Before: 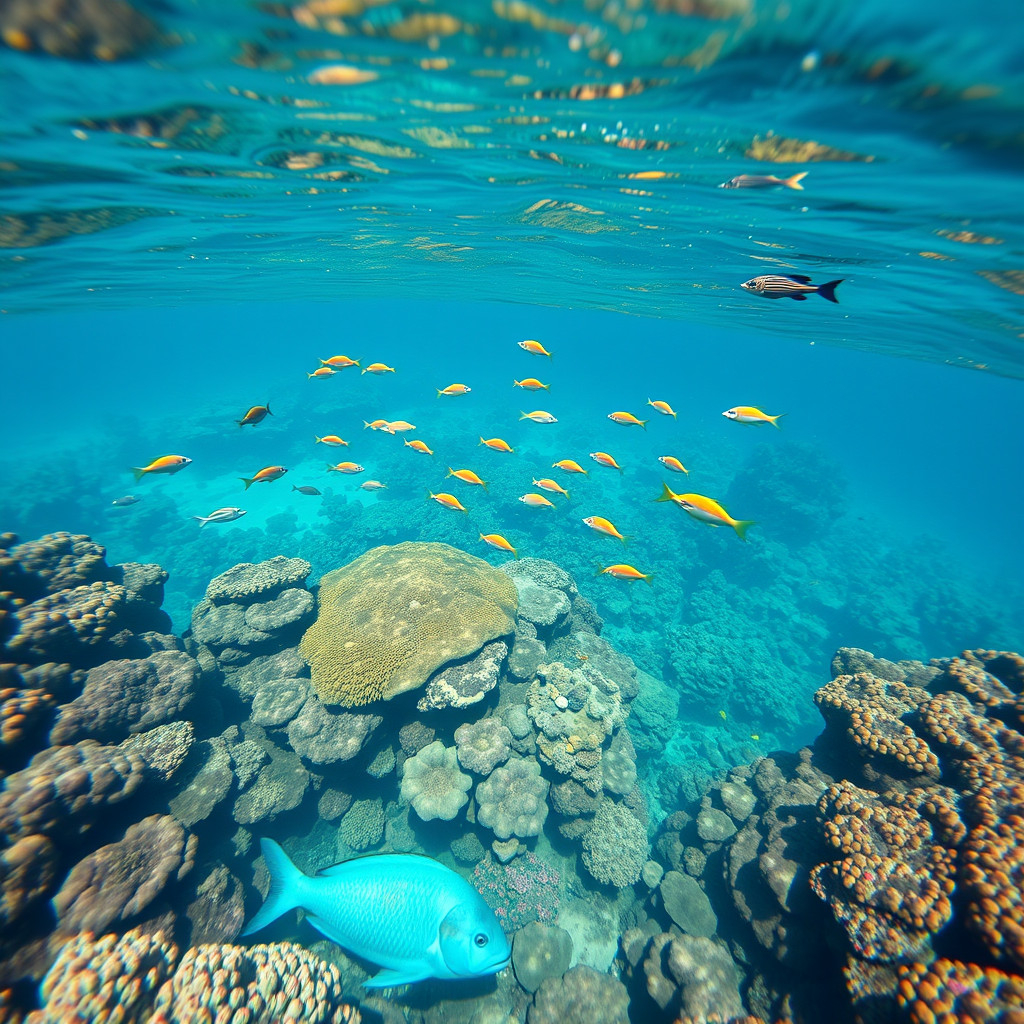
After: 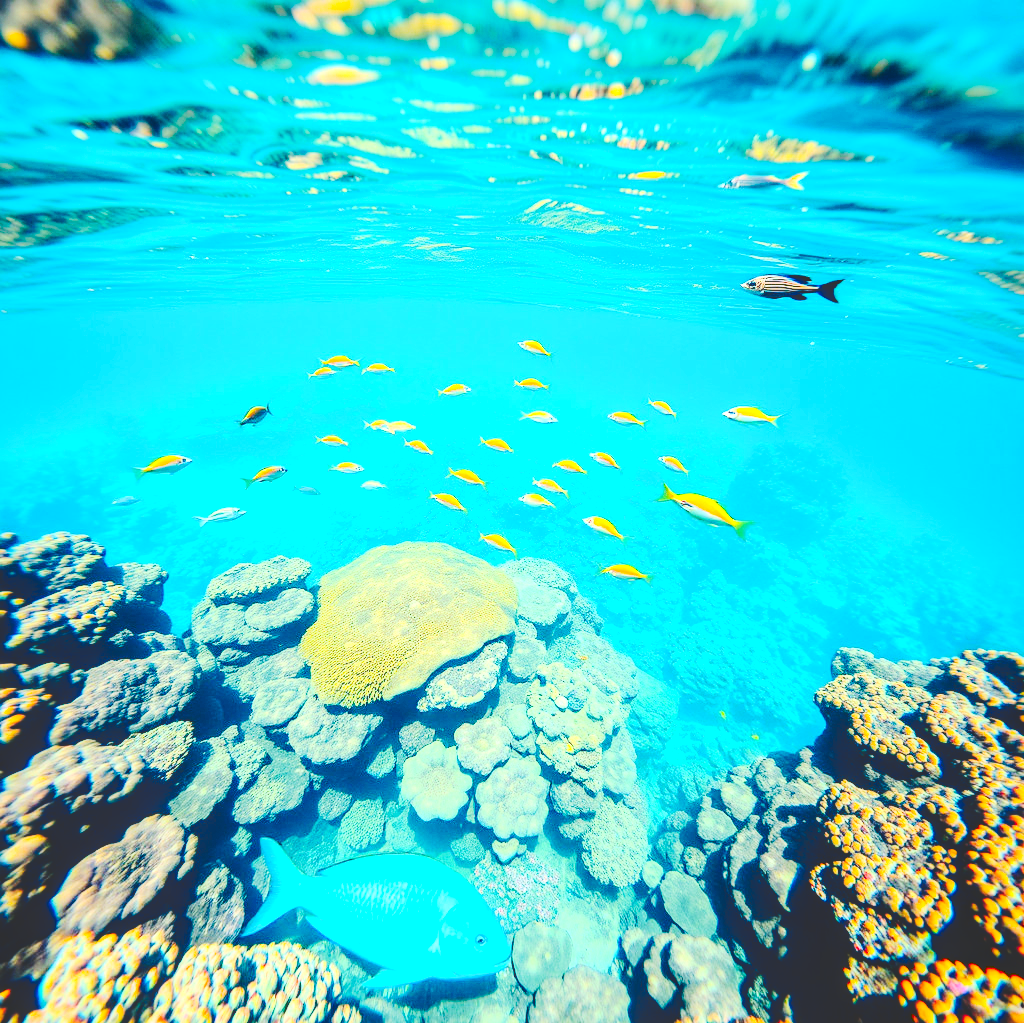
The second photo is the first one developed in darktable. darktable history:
contrast brightness saturation: contrast 0.231, brightness 0.099, saturation 0.292
crop: bottom 0.056%
tone curve: curves: ch0 [(0, 0) (0.003, 0.178) (0.011, 0.177) (0.025, 0.177) (0.044, 0.178) (0.069, 0.178) (0.1, 0.18) (0.136, 0.183) (0.177, 0.199) (0.224, 0.227) (0.277, 0.278) (0.335, 0.357) (0.399, 0.449) (0.468, 0.546) (0.543, 0.65) (0.623, 0.724) (0.709, 0.804) (0.801, 0.868) (0.898, 0.921) (1, 1)], preserve colors none
local contrast: on, module defaults
base curve: curves: ch0 [(0, 0) (0.028, 0.03) (0.121, 0.232) (0.46, 0.748) (0.859, 0.968) (1, 1)], exposure shift 0.01
color balance rgb: linear chroma grading › global chroma 3.558%, perceptual saturation grading › global saturation 19.687%
